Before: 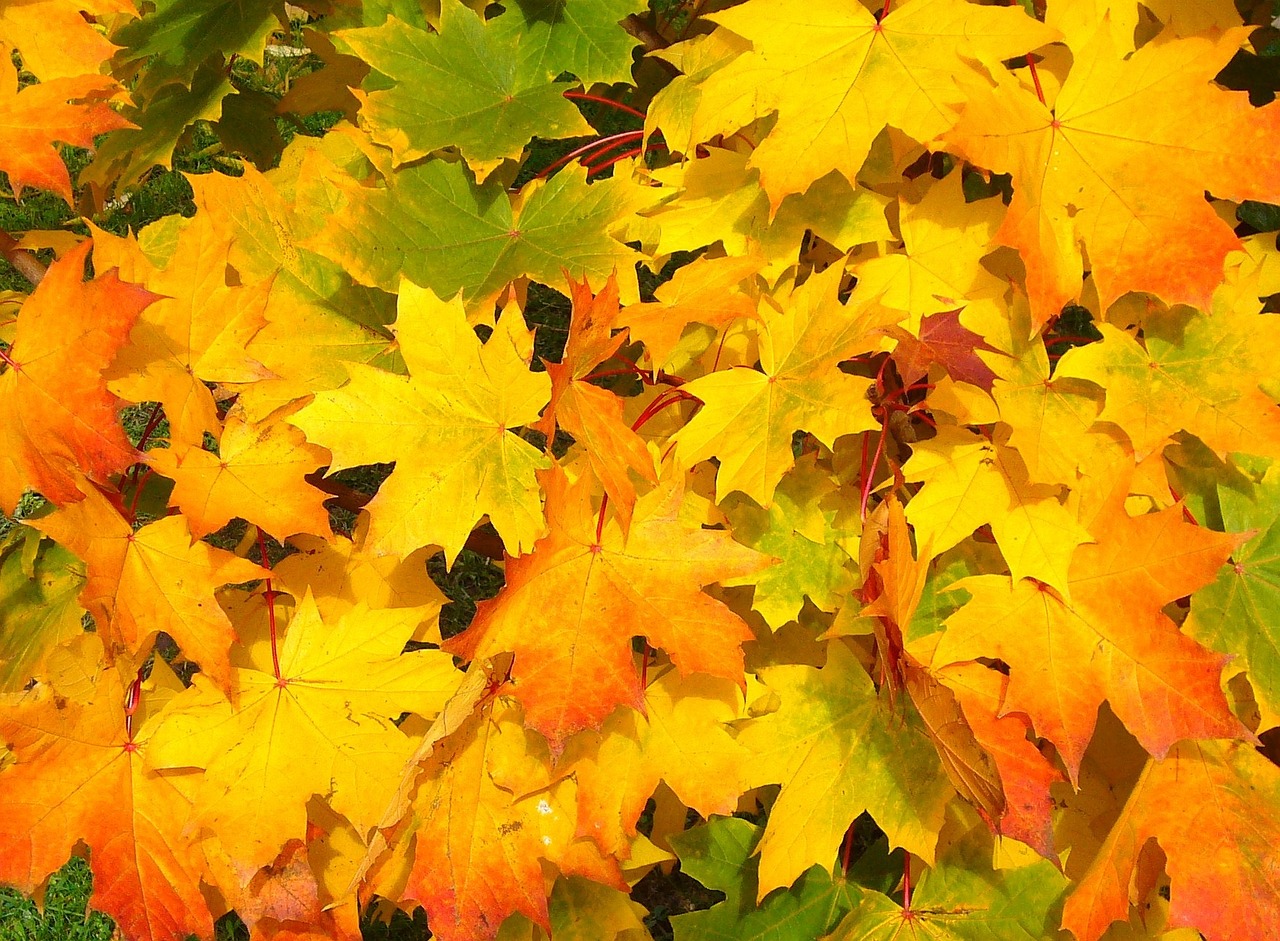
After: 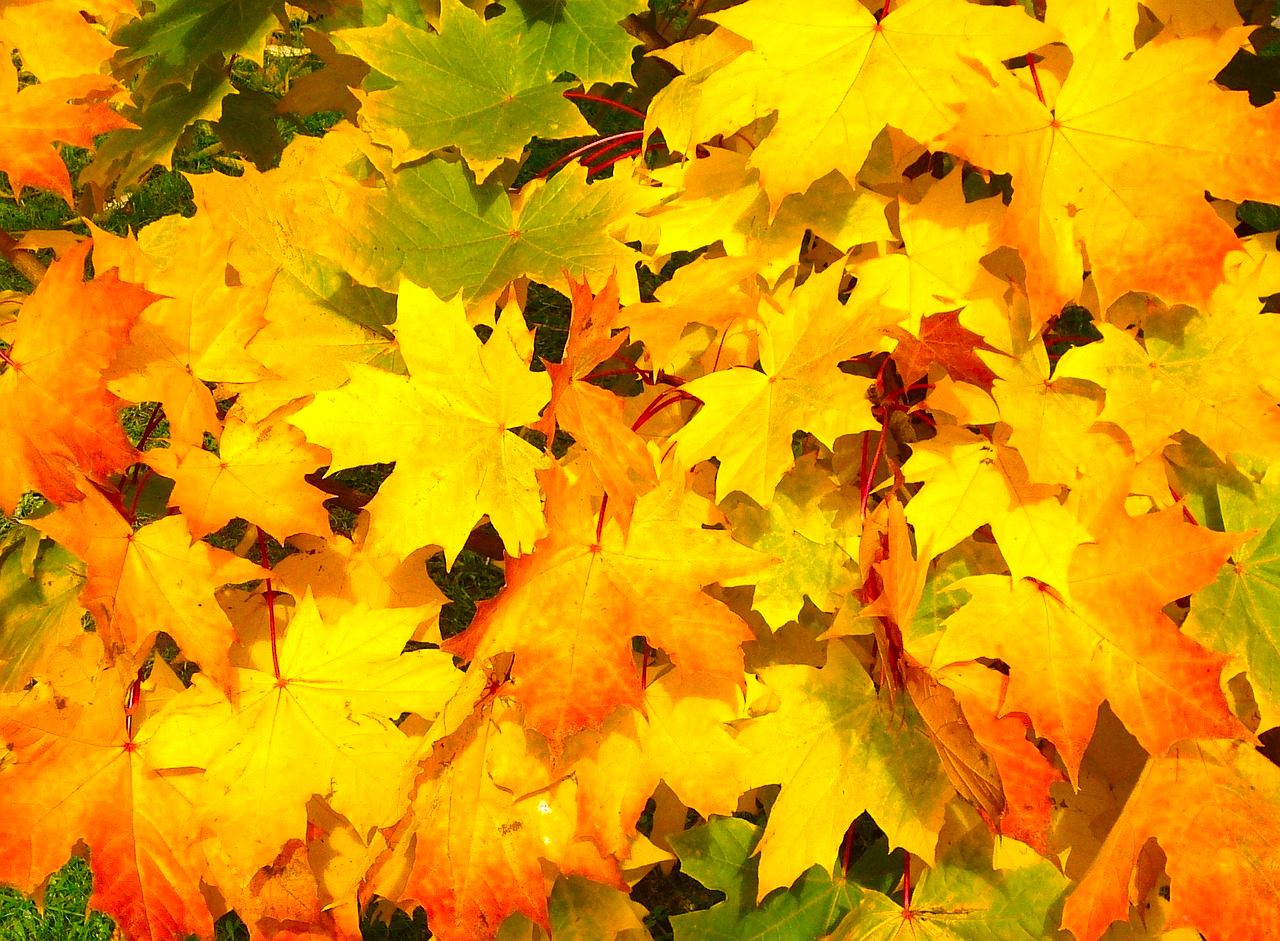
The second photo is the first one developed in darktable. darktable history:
color balance rgb: highlights gain › chroma 2.436%, highlights gain › hue 37.71°, perceptual saturation grading › global saturation 40.932%, perceptual saturation grading › highlights -25.167%, perceptual saturation grading › mid-tones 34.386%, perceptual saturation grading › shadows 35.632%, perceptual brilliance grading › global brilliance 11.407%
contrast brightness saturation: contrast 0.072
